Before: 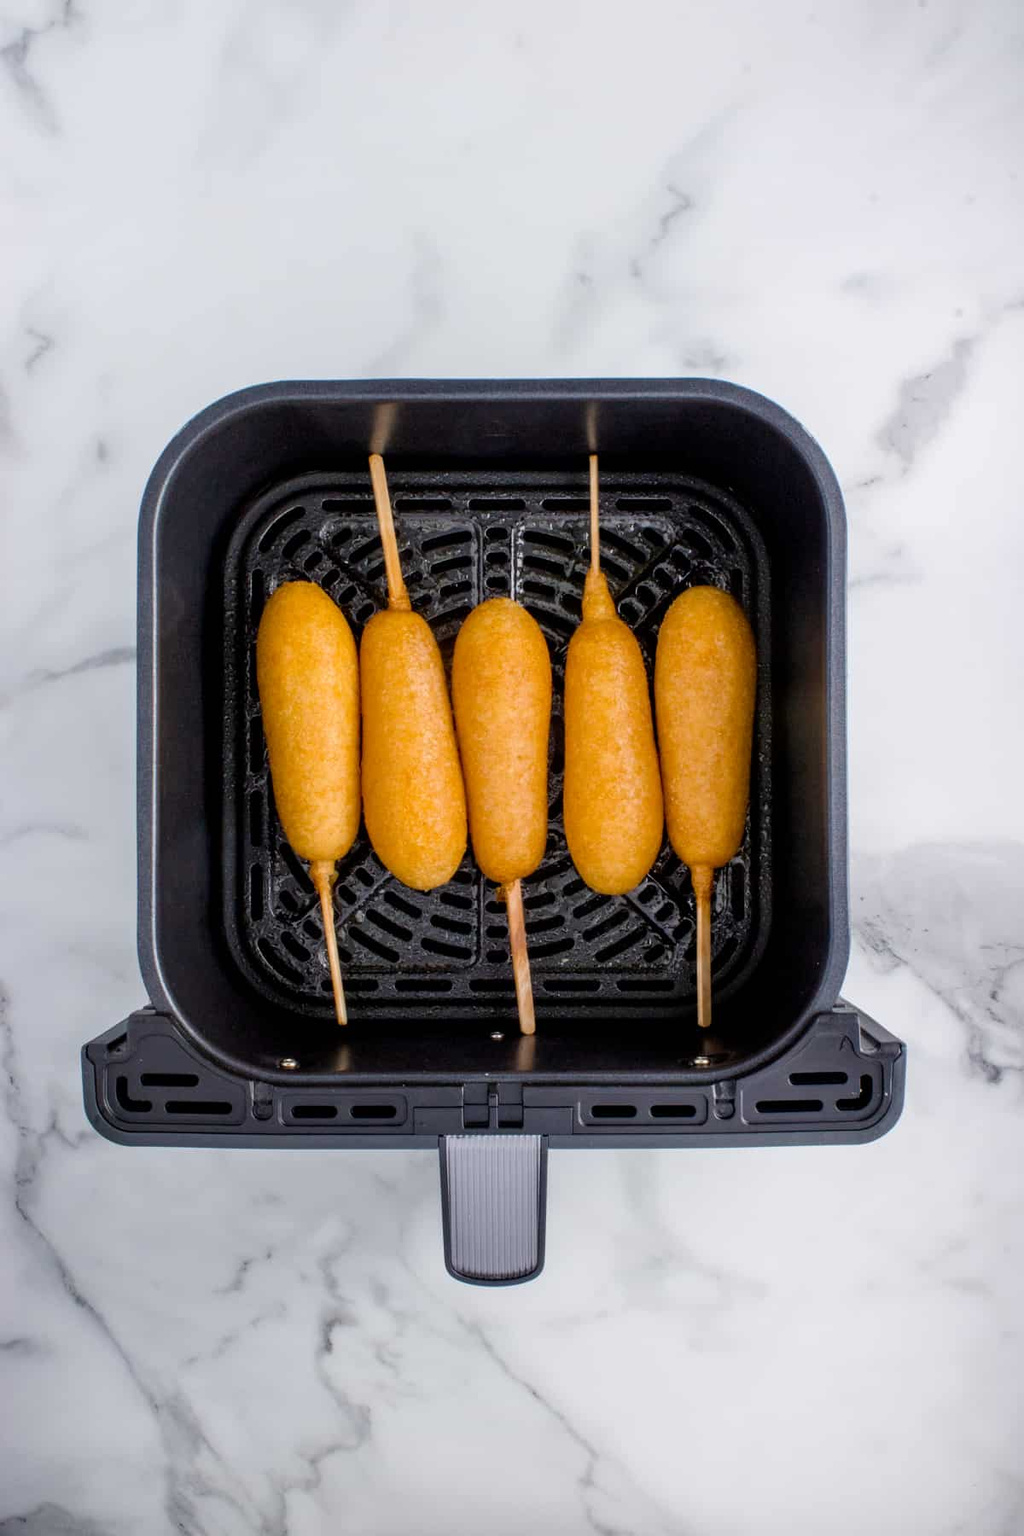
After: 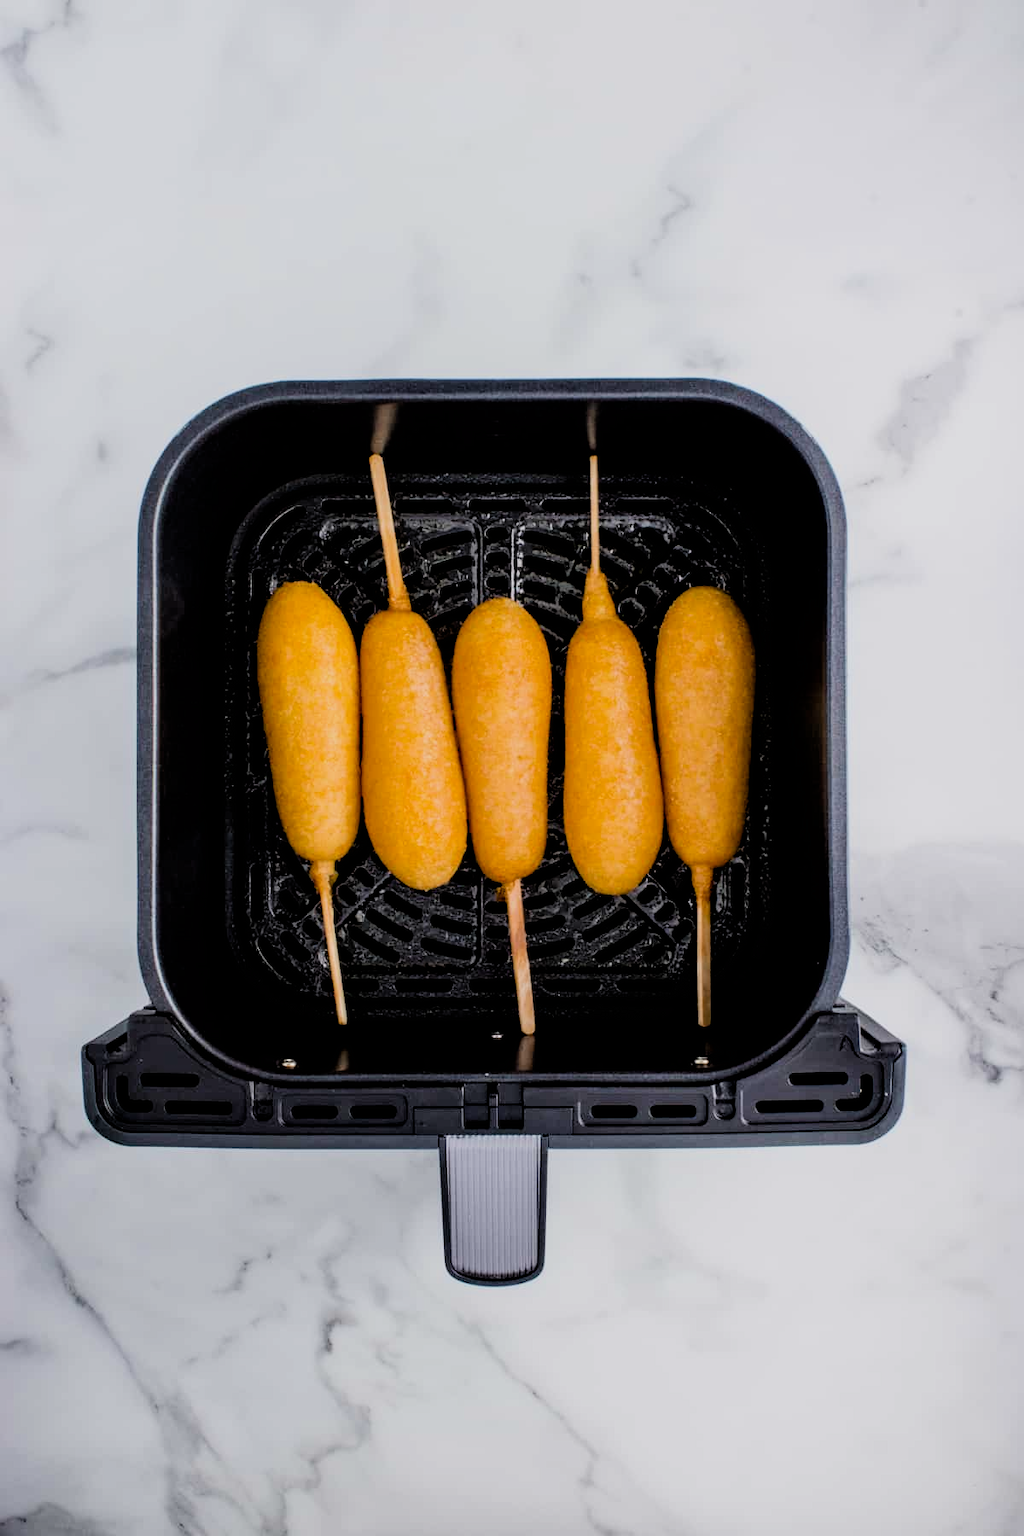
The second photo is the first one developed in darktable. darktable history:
exposure: black level correction 0.009, exposure 0.015 EV, compensate highlight preservation false
filmic rgb: black relative exposure -5.07 EV, white relative exposure 3.97 EV, hardness 2.88, contrast 1.298
